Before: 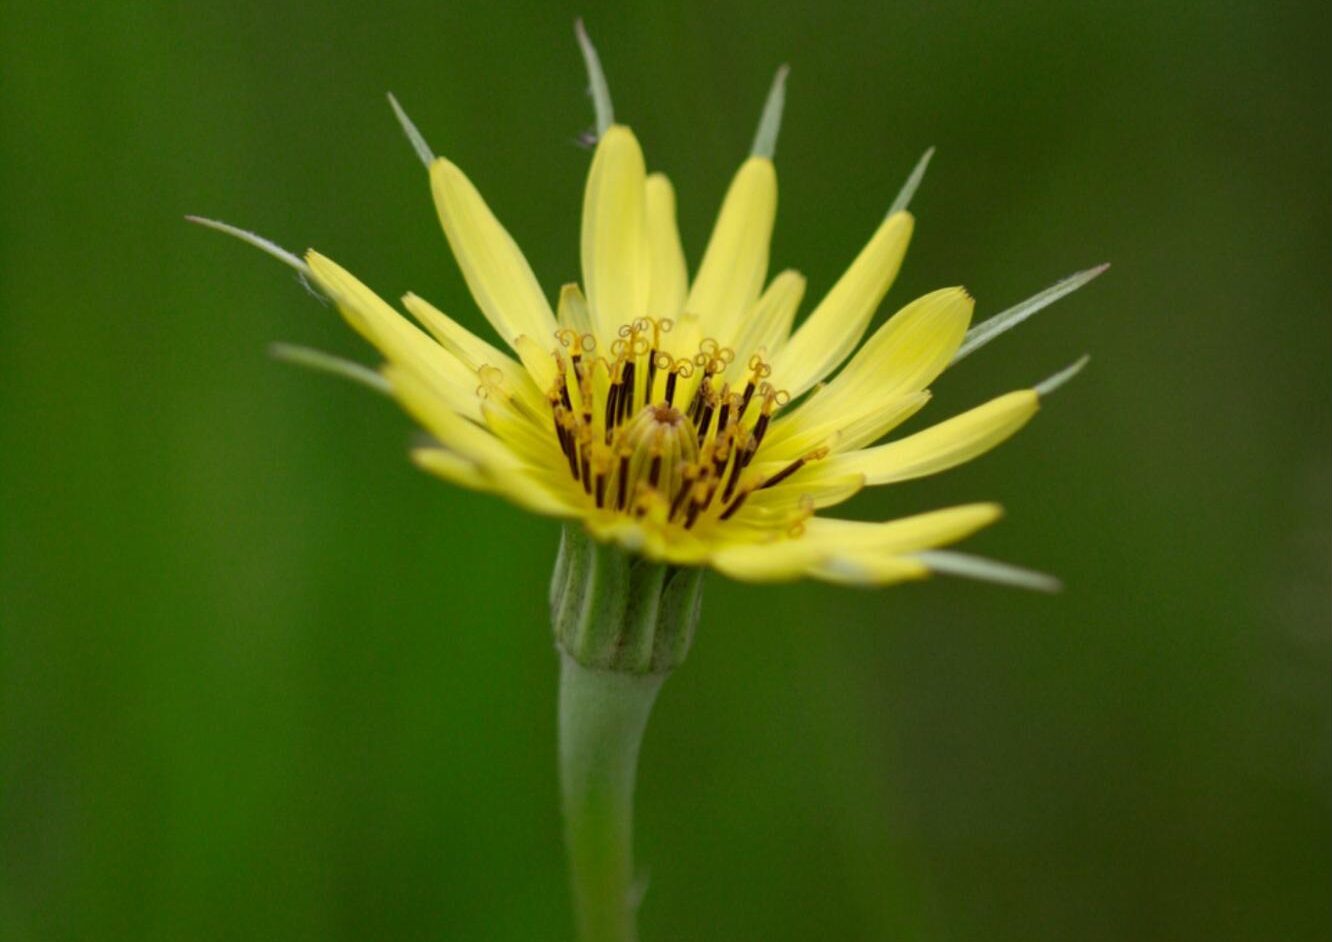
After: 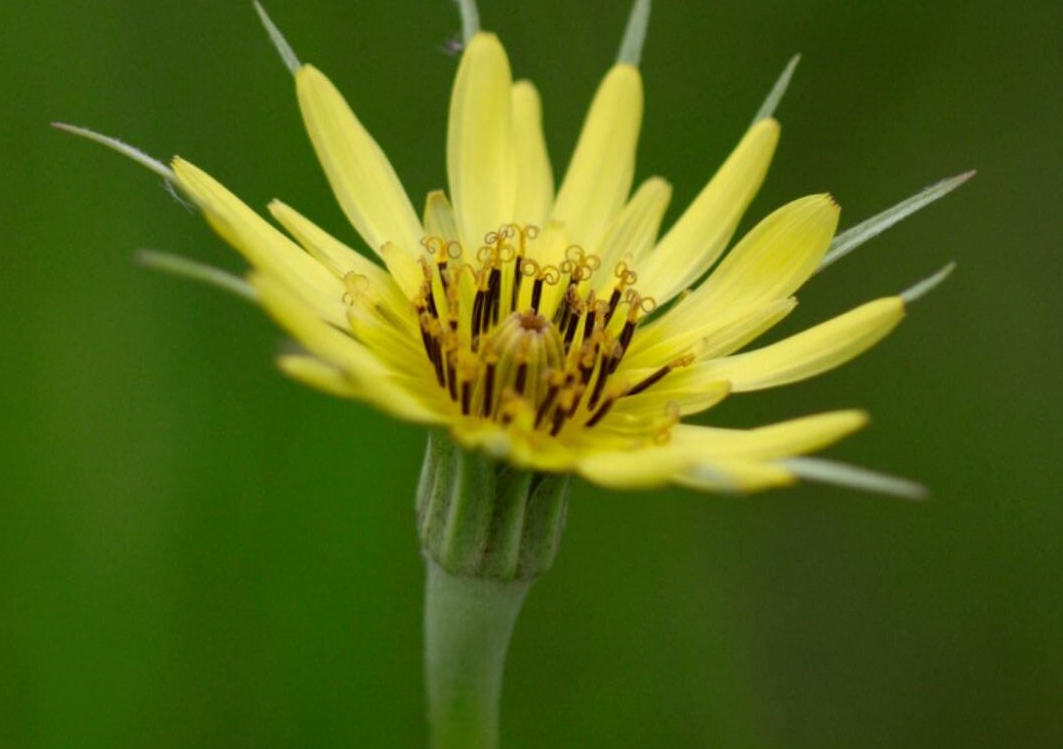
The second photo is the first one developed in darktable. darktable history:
crop and rotate: left 10.065%, top 9.92%, right 10.062%, bottom 10.552%
